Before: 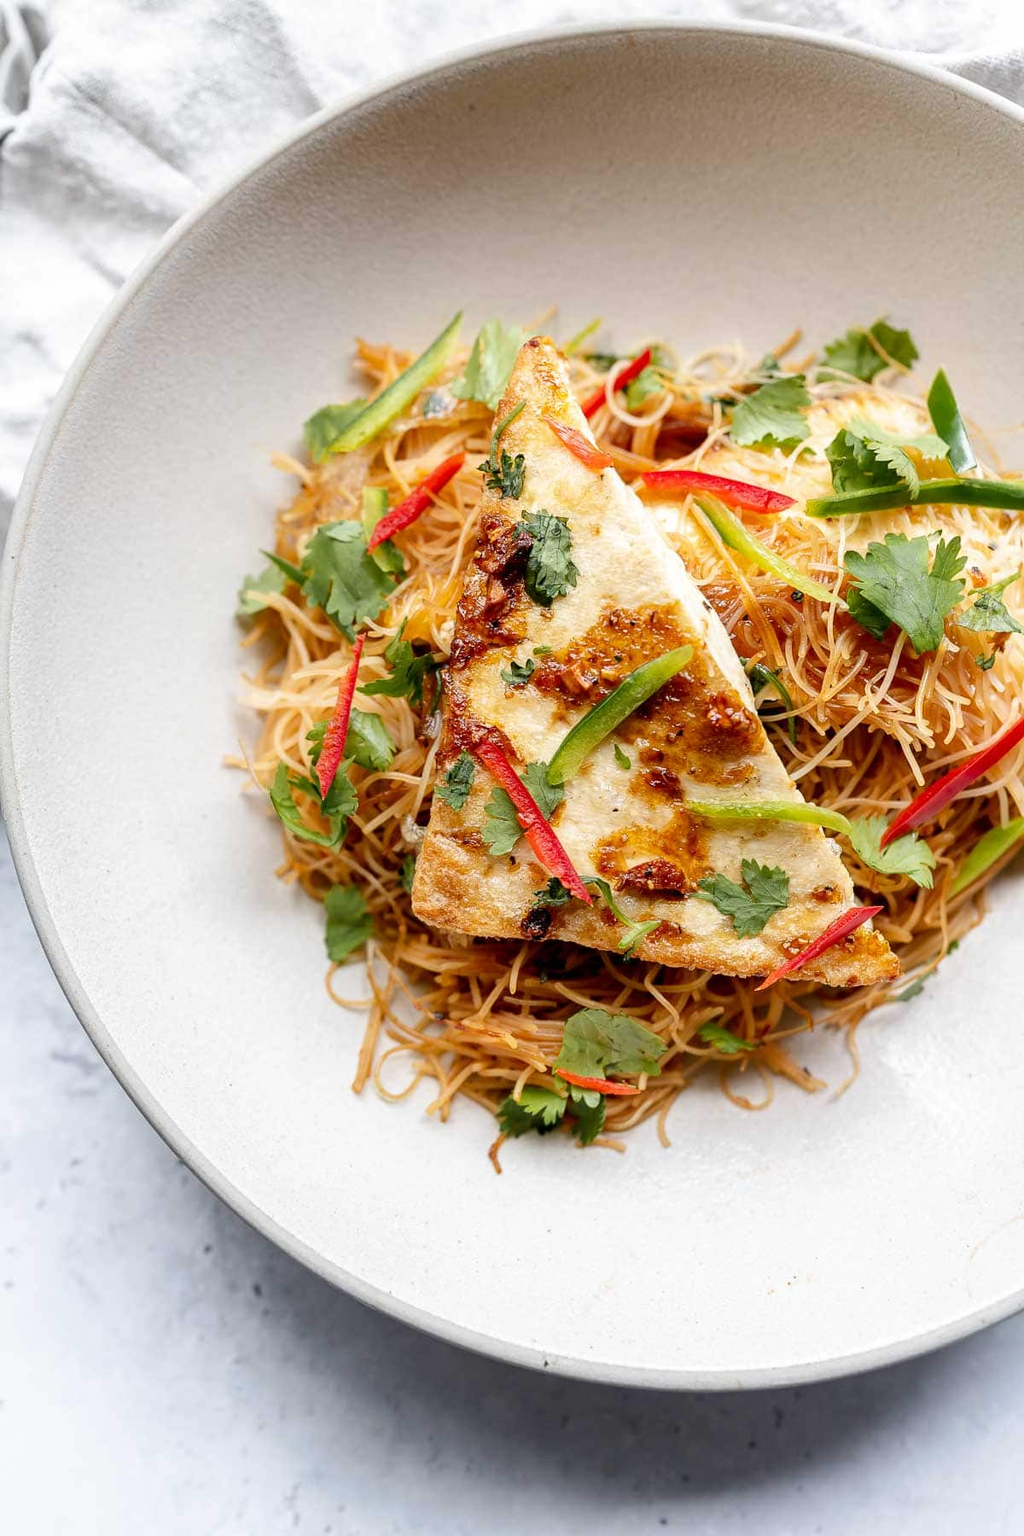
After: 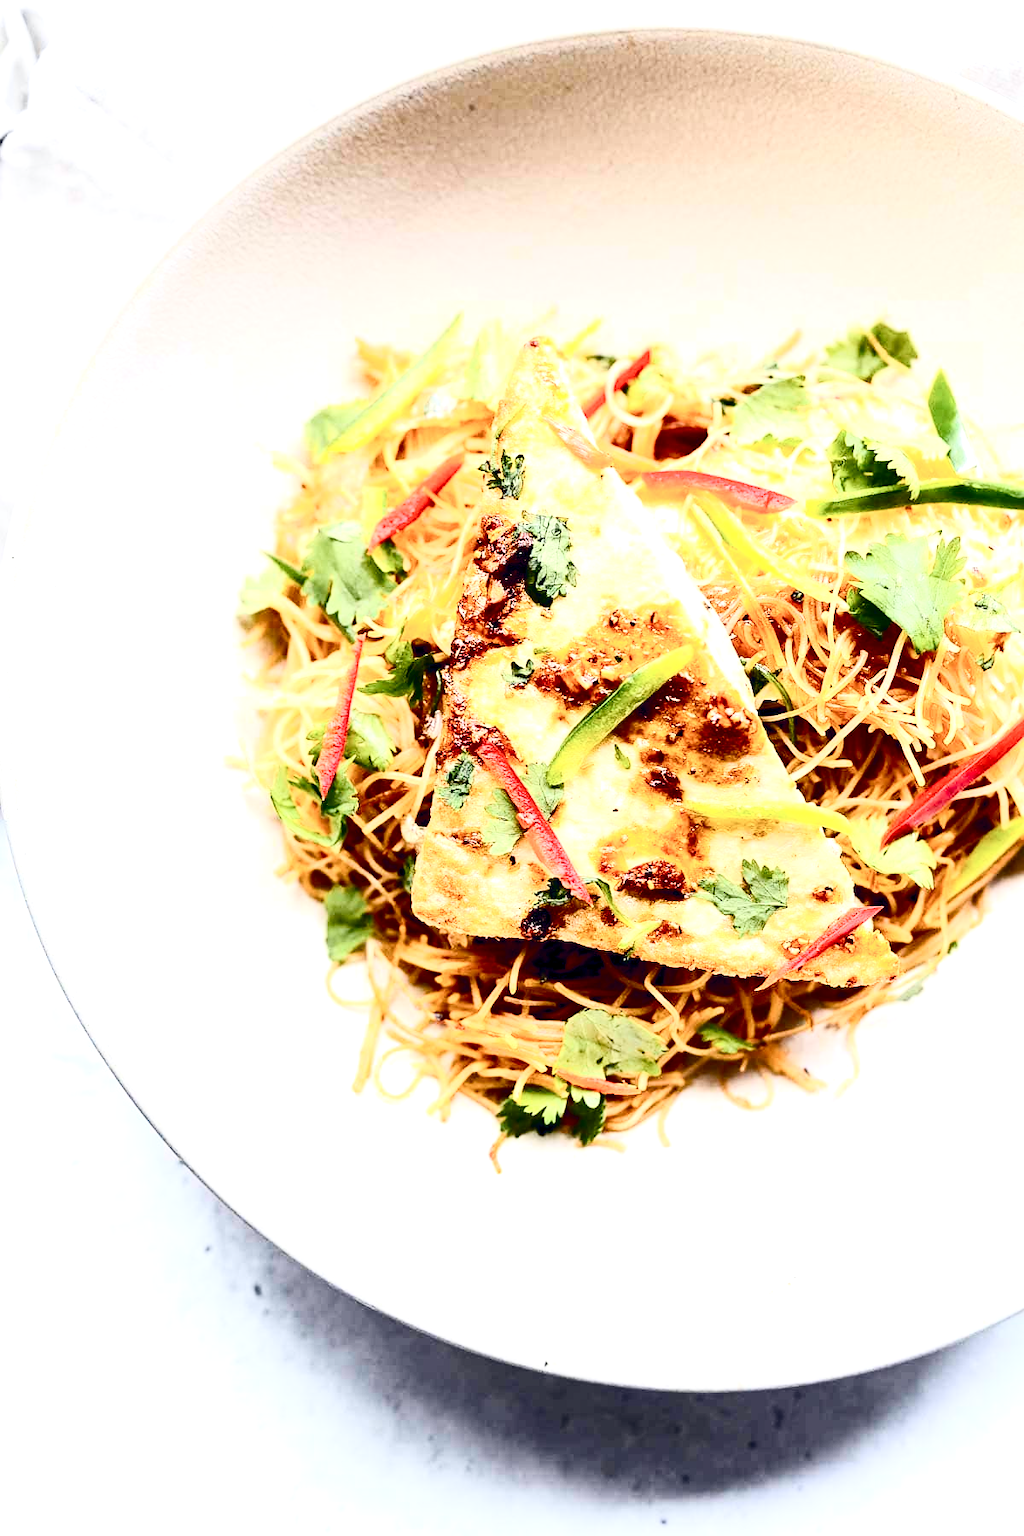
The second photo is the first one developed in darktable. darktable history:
contrast brightness saturation: contrast 0.498, saturation -0.092
exposure: exposure 1 EV, compensate highlight preservation false
color balance rgb: global offset › chroma 0.157%, global offset › hue 254.11°, perceptual saturation grading › global saturation 20%, perceptual saturation grading › highlights -25.693%, perceptual saturation grading › shadows 50.108%, global vibrance 14.816%
